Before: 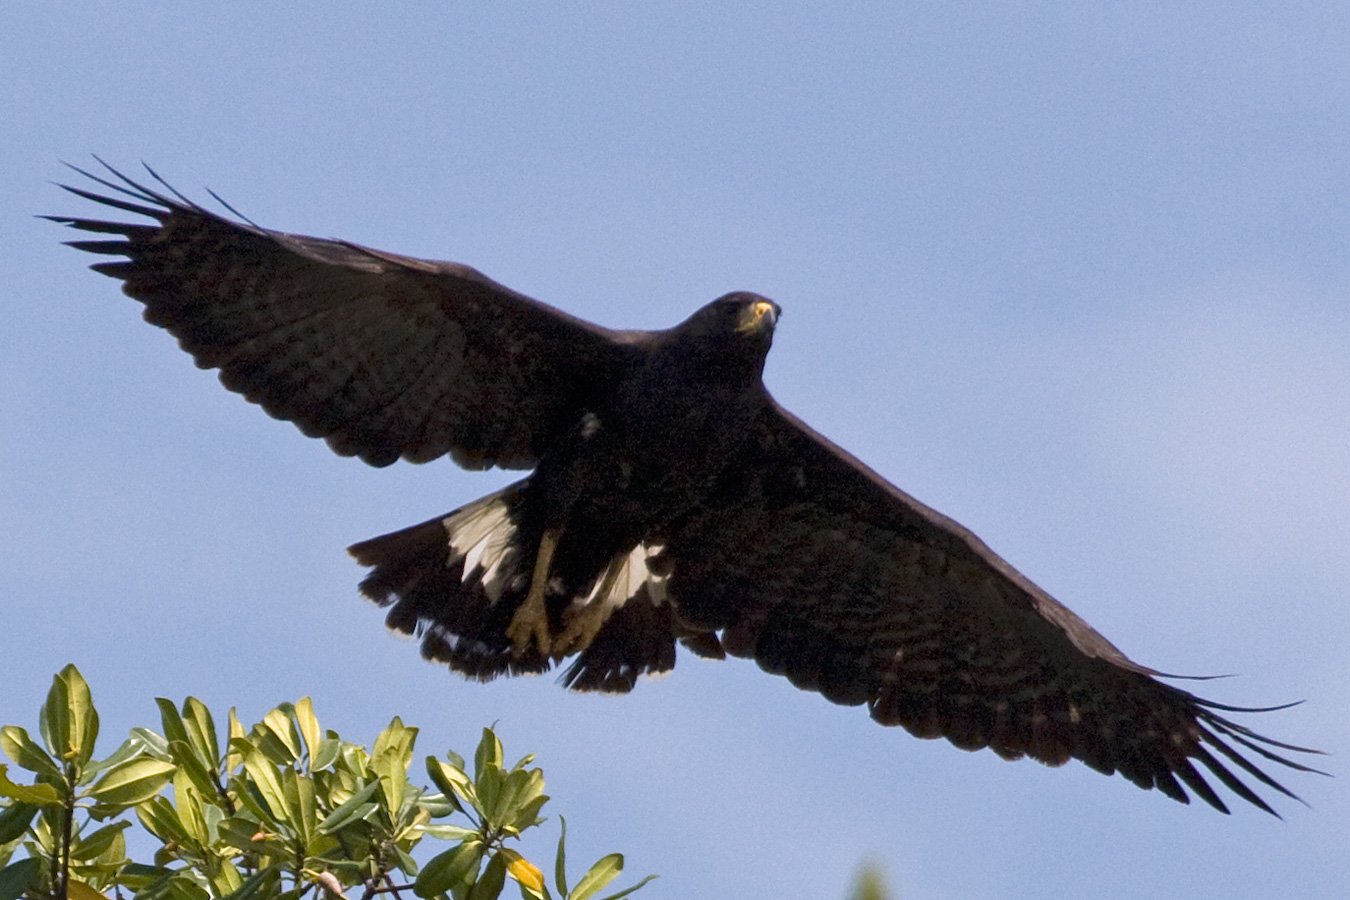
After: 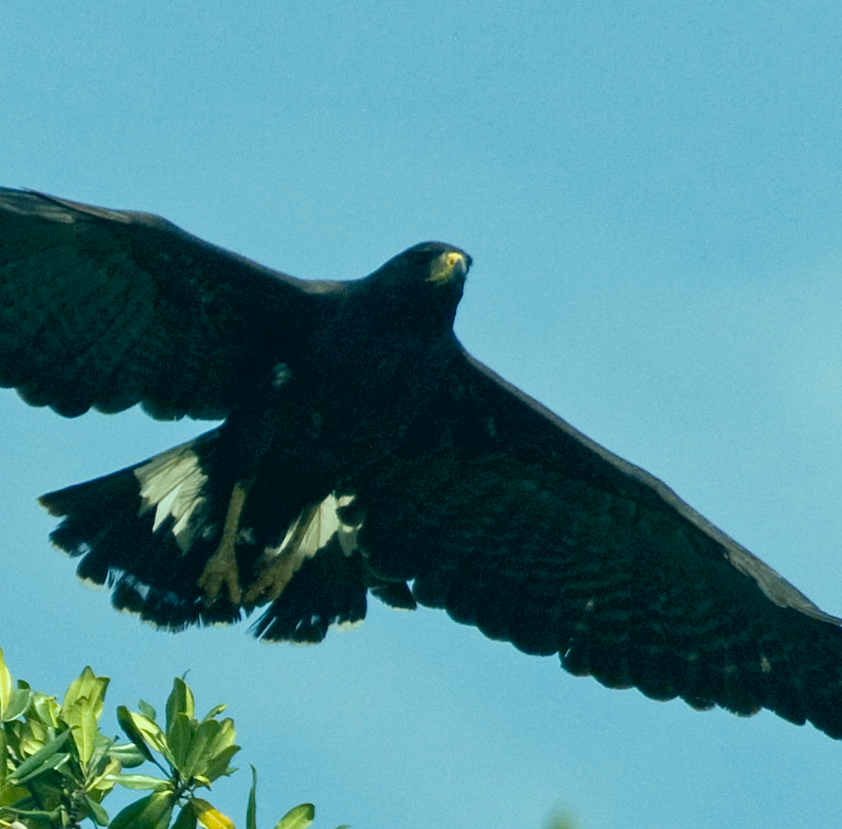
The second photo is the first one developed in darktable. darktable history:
crop and rotate: left 22.918%, top 5.629%, right 14.711%, bottom 2.247%
color correction: highlights a* -20.08, highlights b* 9.8, shadows a* -20.4, shadows b* -10.76
